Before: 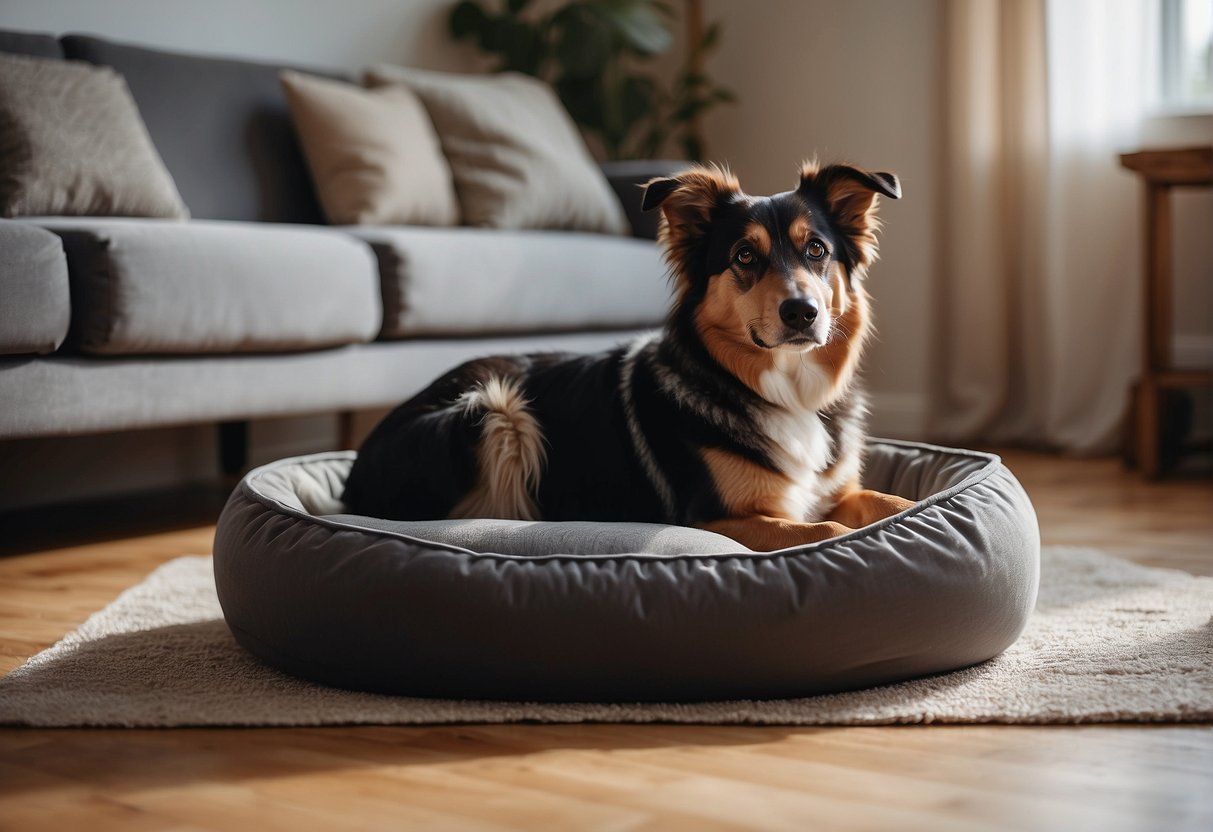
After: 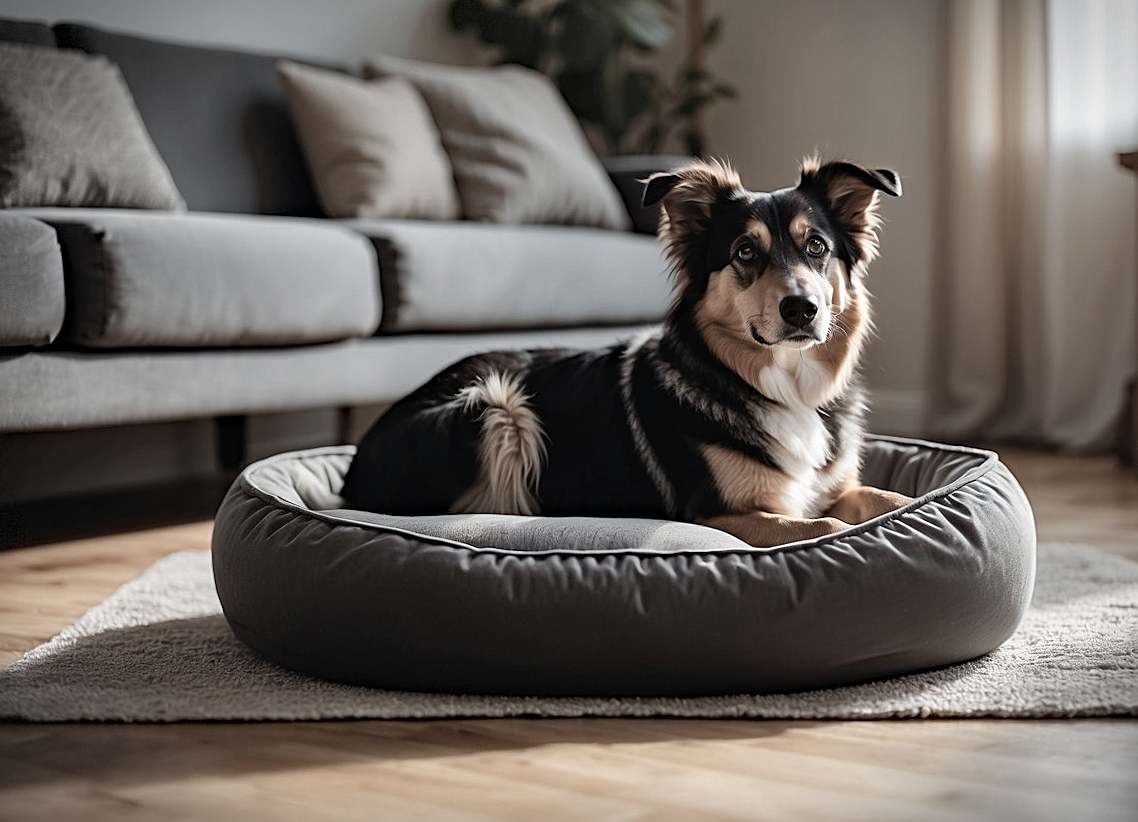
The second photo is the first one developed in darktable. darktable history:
shadows and highlights: low approximation 0.01, soften with gaussian
rotate and perspective: rotation 0.174°, lens shift (vertical) 0.013, lens shift (horizontal) 0.019, shear 0.001, automatic cropping original format, crop left 0.007, crop right 0.991, crop top 0.016, crop bottom 0.997
color zones: curves: ch0 [(0, 0.6) (0.129, 0.585) (0.193, 0.596) (0.429, 0.5) (0.571, 0.5) (0.714, 0.5) (0.857, 0.5) (1, 0.6)]; ch1 [(0, 0.453) (0.112, 0.245) (0.213, 0.252) (0.429, 0.233) (0.571, 0.231) (0.683, 0.242) (0.857, 0.296) (1, 0.453)]
haze removal: compatibility mode true, adaptive false
crop and rotate: right 5.167%
vignetting: fall-off start 100%, brightness -0.406, saturation -0.3, width/height ratio 1.324, dithering 8-bit output, unbound false
sharpen: on, module defaults
